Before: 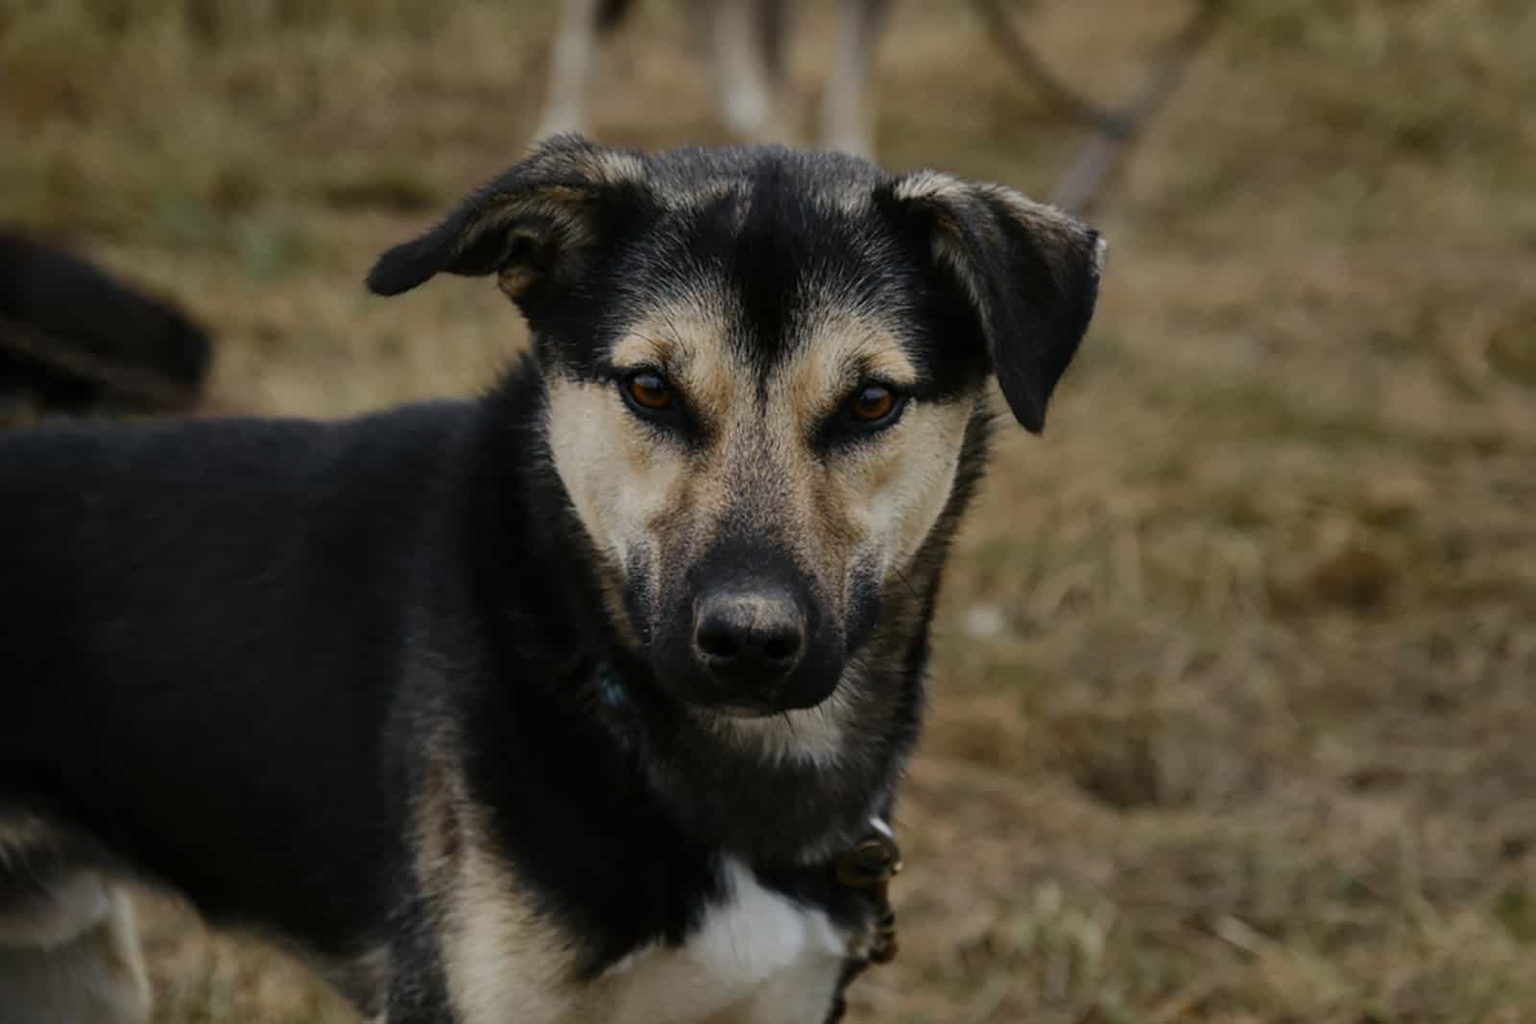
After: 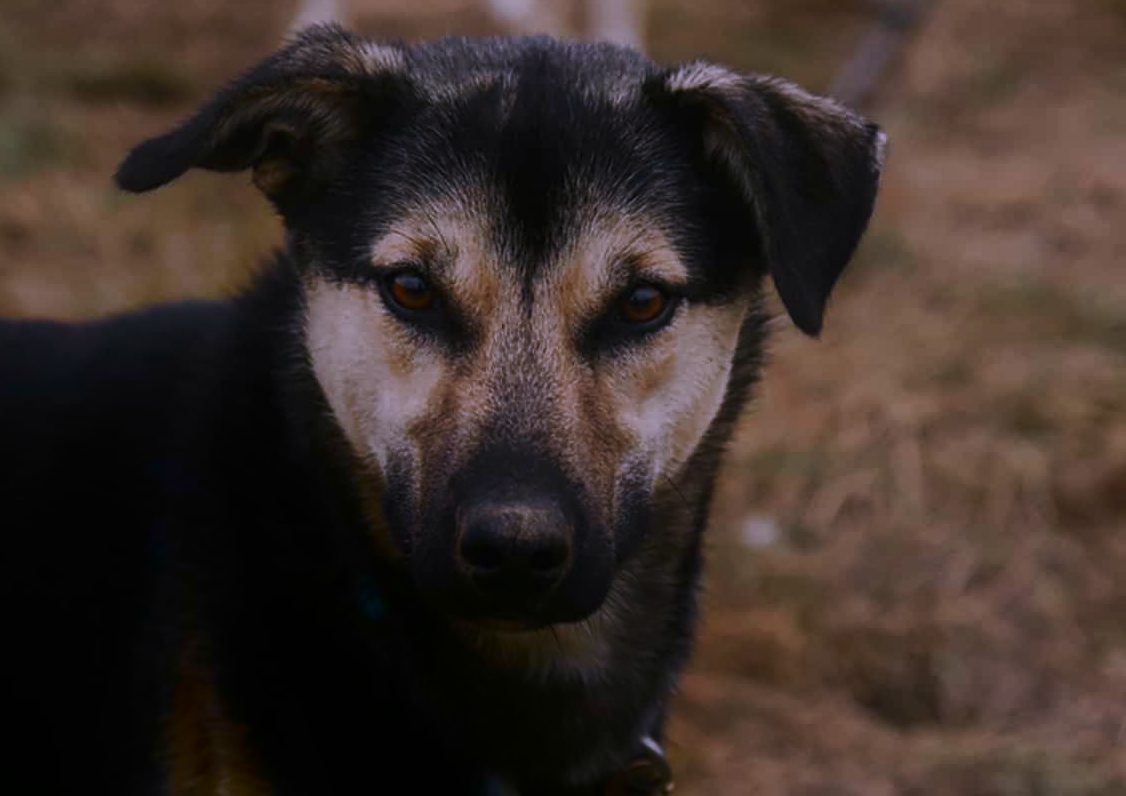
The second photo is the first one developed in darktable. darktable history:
contrast brightness saturation: contrast 0.099, brightness 0.034, saturation 0.095
local contrast: mode bilateral grid, contrast 99, coarseness 99, detail 91%, midtone range 0.2
tone equalizer: edges refinement/feathering 500, mask exposure compensation -1.57 EV, preserve details no
exposure: compensate highlight preservation false
shadows and highlights: shadows -69.53, highlights 36.99, soften with gaussian
color correction: highlights a* 15.16, highlights b* -25.33
crop and rotate: left 16.696%, top 10.929%, right 12.914%, bottom 14.392%
tone curve: curves: ch0 [(0, 0) (0.003, 0.01) (0.011, 0.014) (0.025, 0.029) (0.044, 0.051) (0.069, 0.072) (0.1, 0.097) (0.136, 0.123) (0.177, 0.16) (0.224, 0.2) (0.277, 0.248) (0.335, 0.305) (0.399, 0.37) (0.468, 0.454) (0.543, 0.534) (0.623, 0.609) (0.709, 0.681) (0.801, 0.752) (0.898, 0.841) (1, 1)], preserve colors none
